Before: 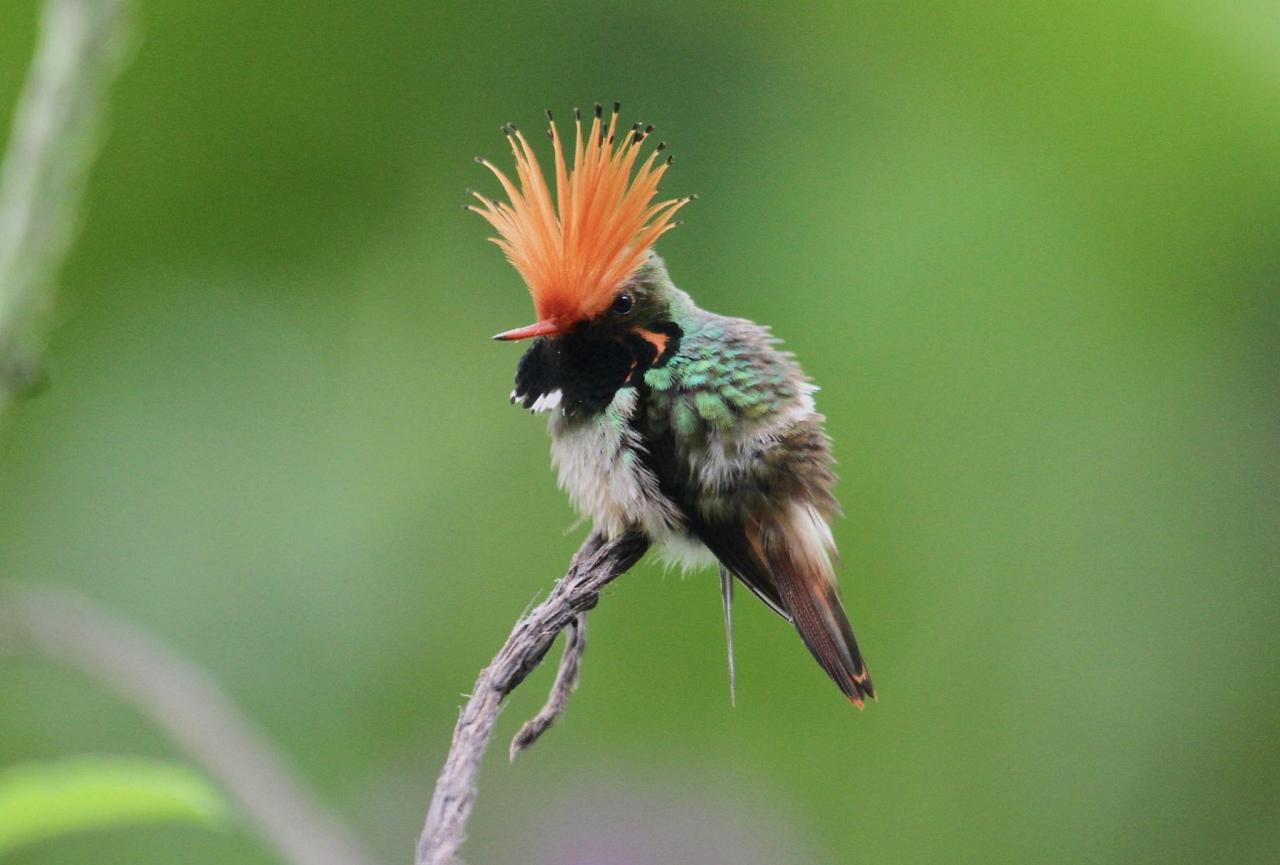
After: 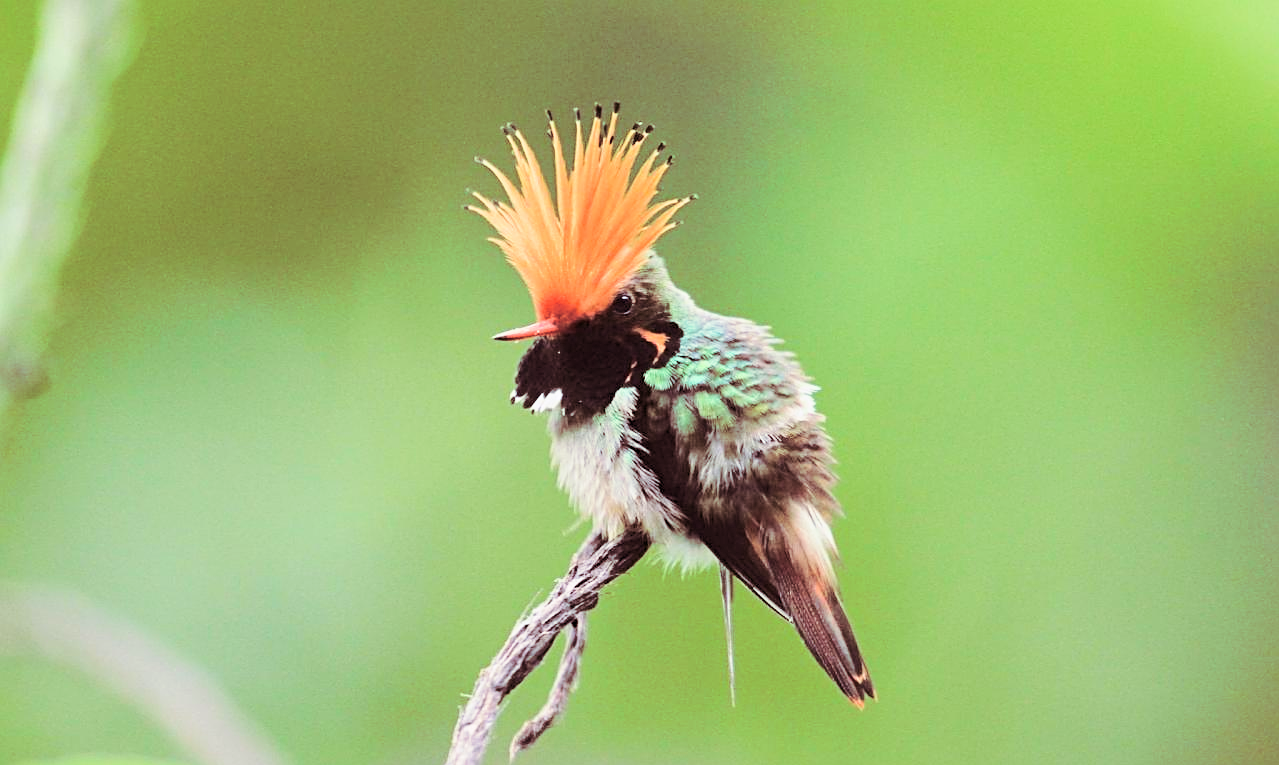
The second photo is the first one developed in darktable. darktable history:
sharpen: radius 2.767
split-toning: on, module defaults
base curve: curves: ch0 [(0, 0) (0.025, 0.046) (0.112, 0.277) (0.467, 0.74) (0.814, 0.929) (1, 0.942)]
crop and rotate: top 0%, bottom 11.49%
